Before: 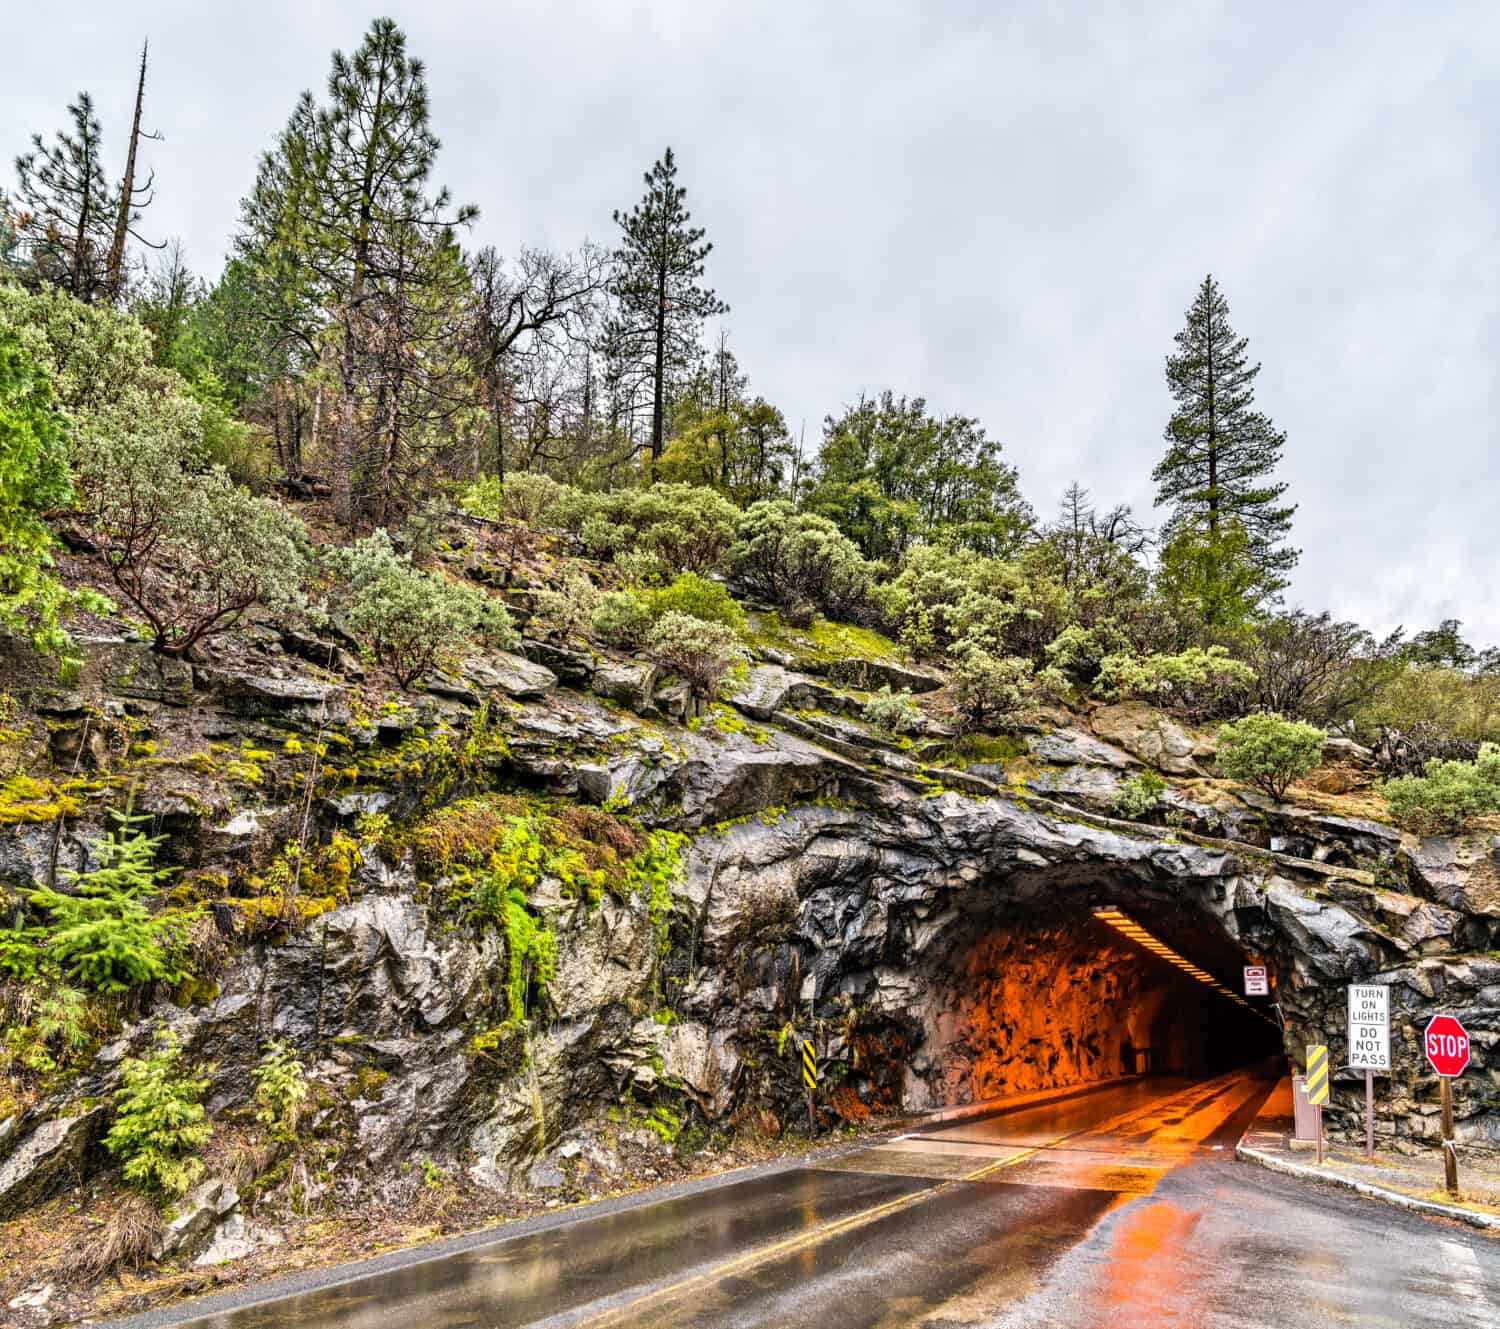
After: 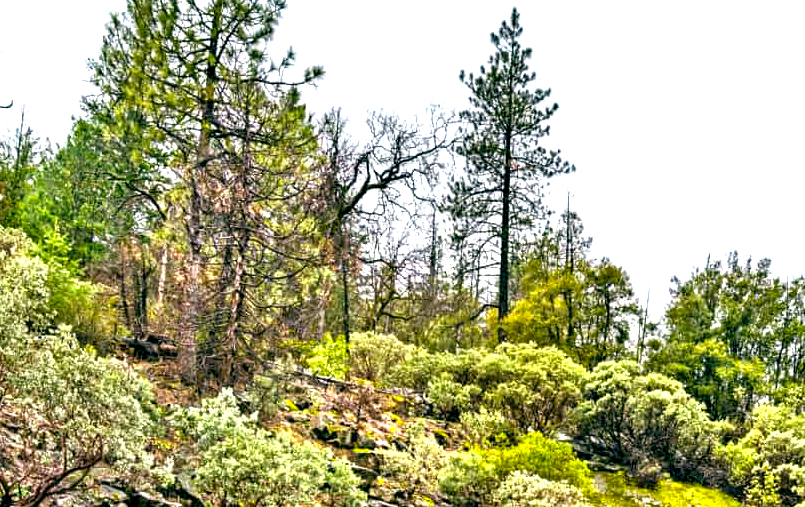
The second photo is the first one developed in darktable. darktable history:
crop: left 10.275%, top 10.592%, right 36.017%, bottom 51.202%
color balance rgb: global offset › luminance -0.331%, global offset › chroma 0.119%, global offset › hue 166.97°, perceptual saturation grading › global saturation 7.07%, perceptual saturation grading › shadows 3.223%, perceptual brilliance grading › global brilliance 25.395%, global vibrance 20%
